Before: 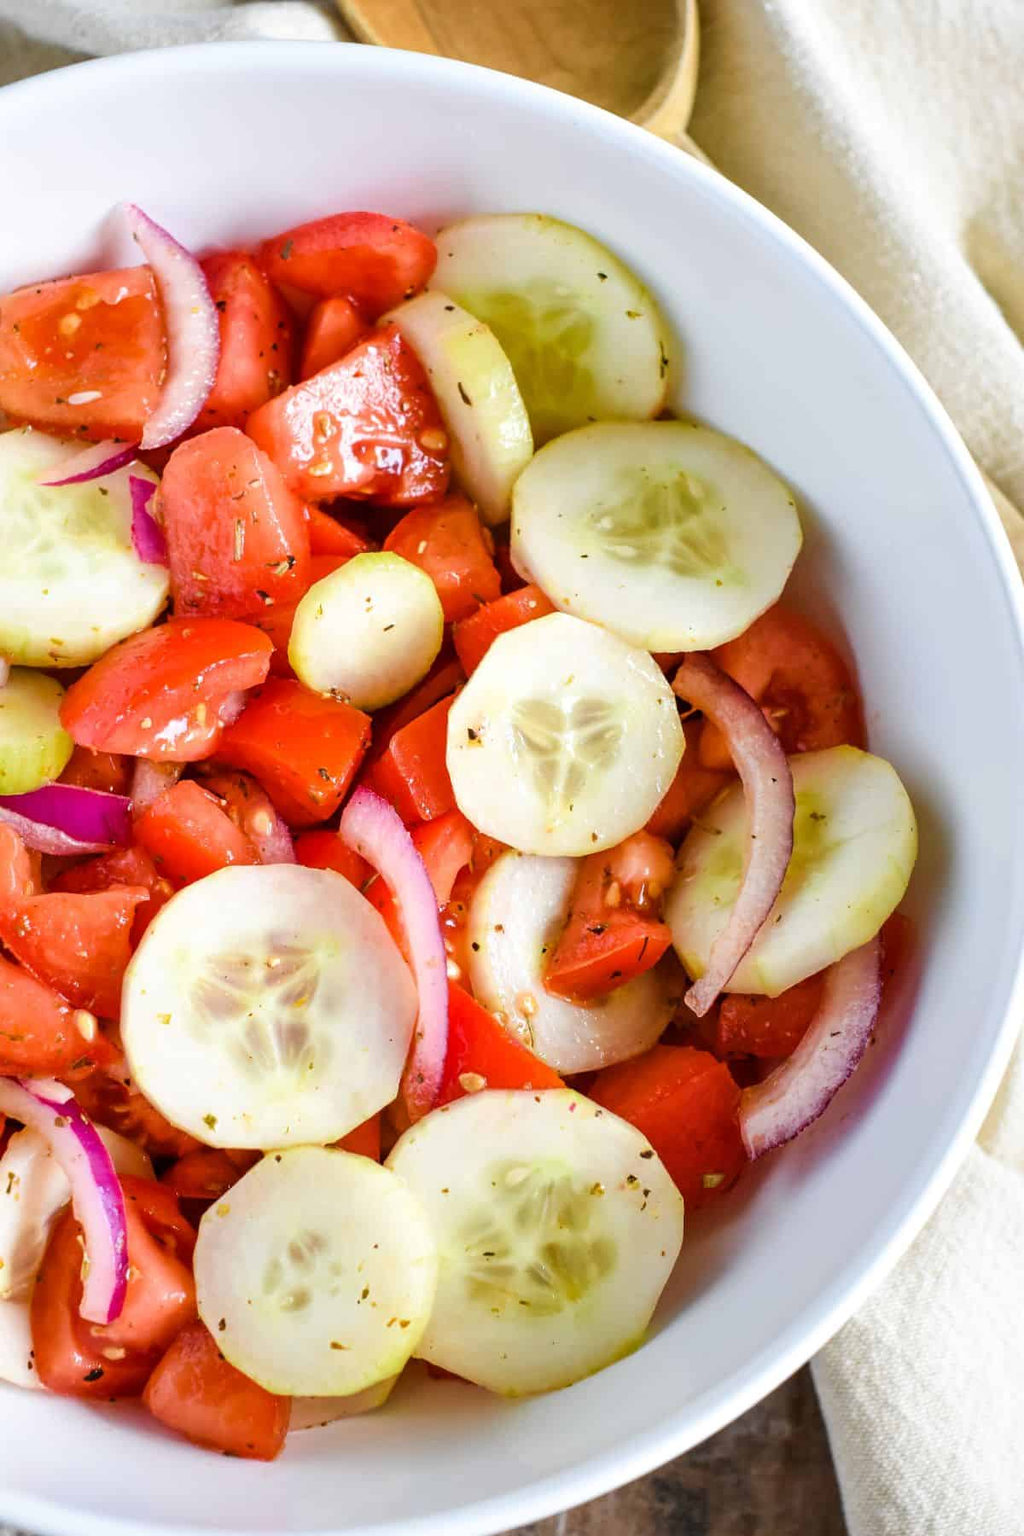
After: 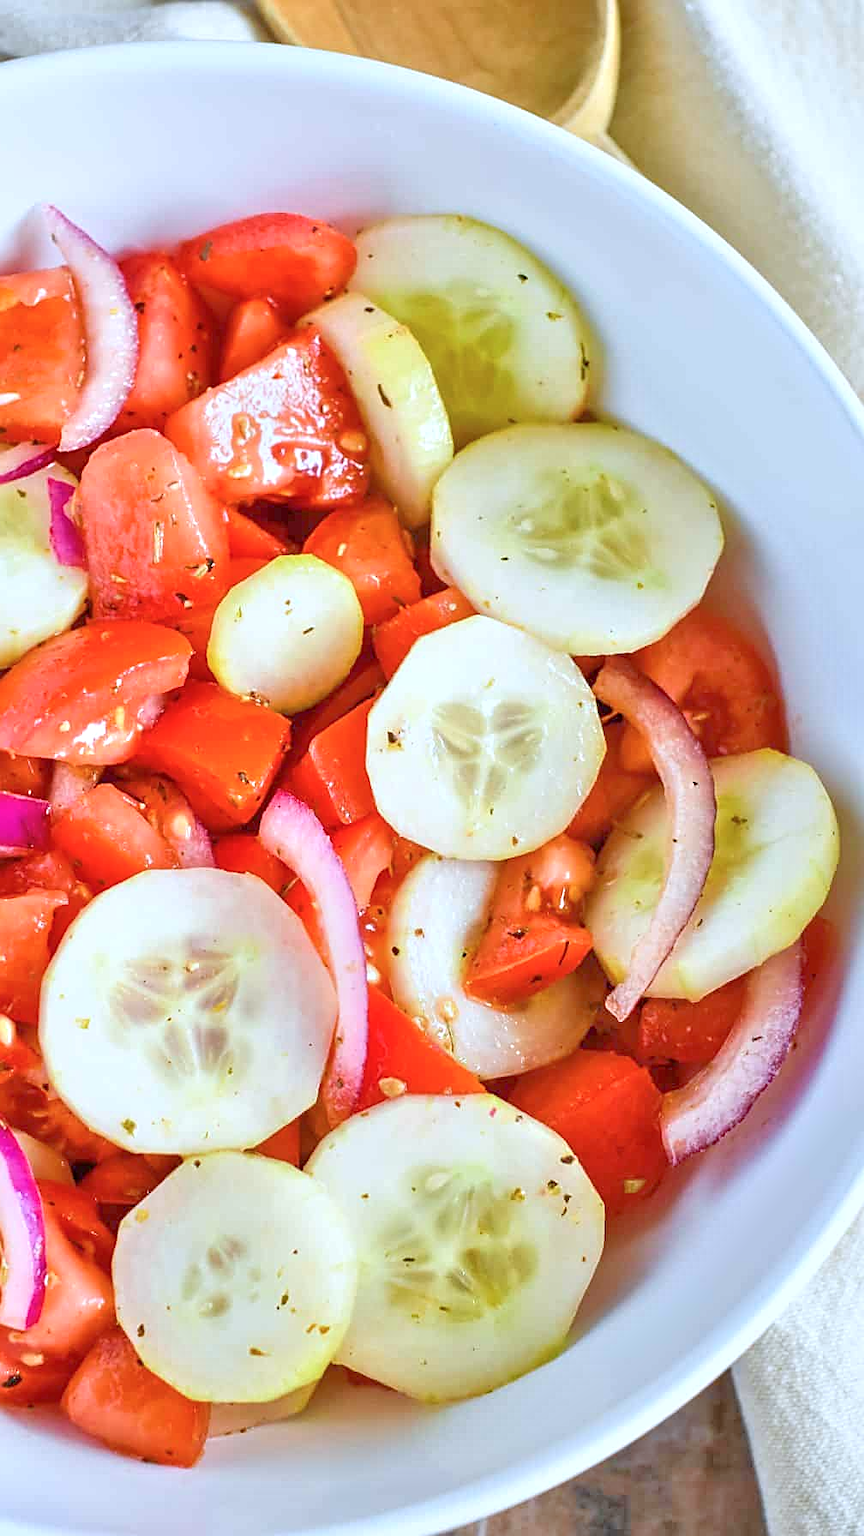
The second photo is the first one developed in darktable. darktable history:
sharpen: on, module defaults
color calibration: illuminant custom, x 0.368, y 0.373, temperature 4330.32 K
crop: left 8.026%, right 7.374%
tone equalizer: -8 EV 2 EV, -7 EV 2 EV, -6 EV 2 EV, -5 EV 2 EV, -4 EV 2 EV, -3 EV 1.5 EV, -2 EV 1 EV, -1 EV 0.5 EV
